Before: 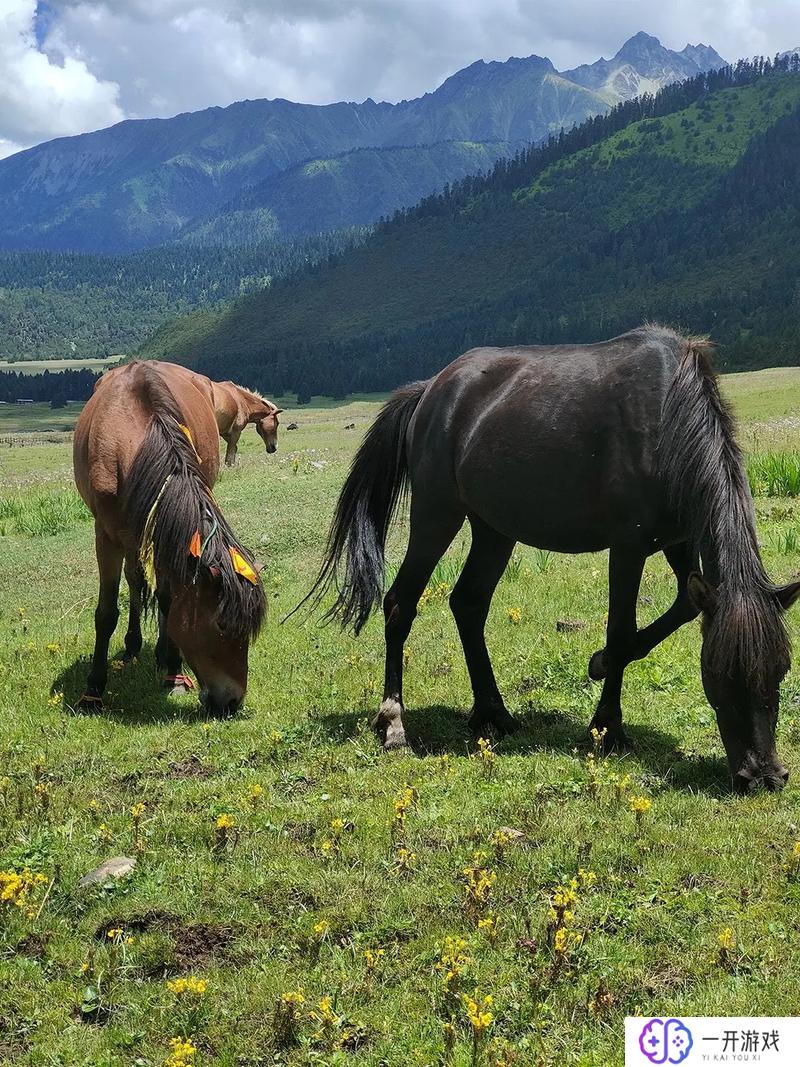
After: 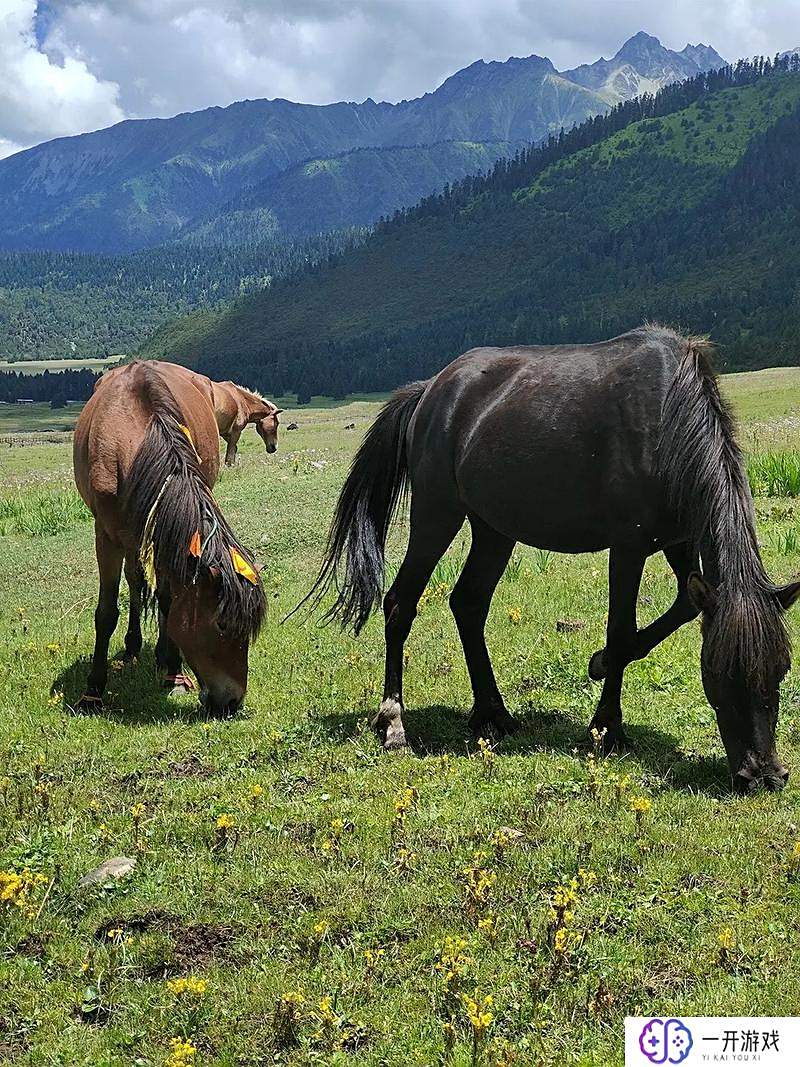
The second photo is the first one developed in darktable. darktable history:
sharpen: amount 0.497
